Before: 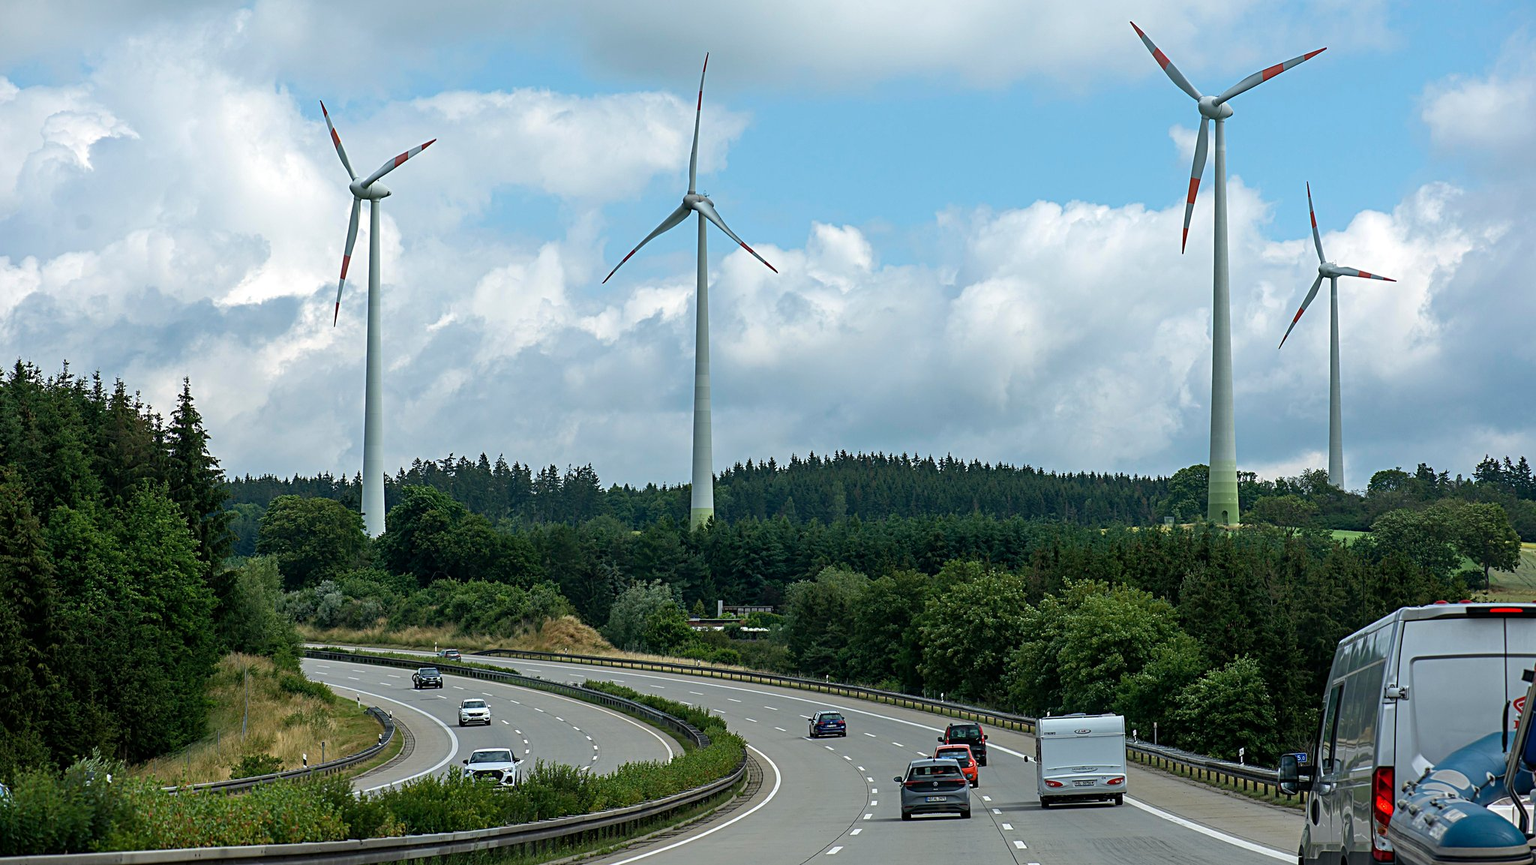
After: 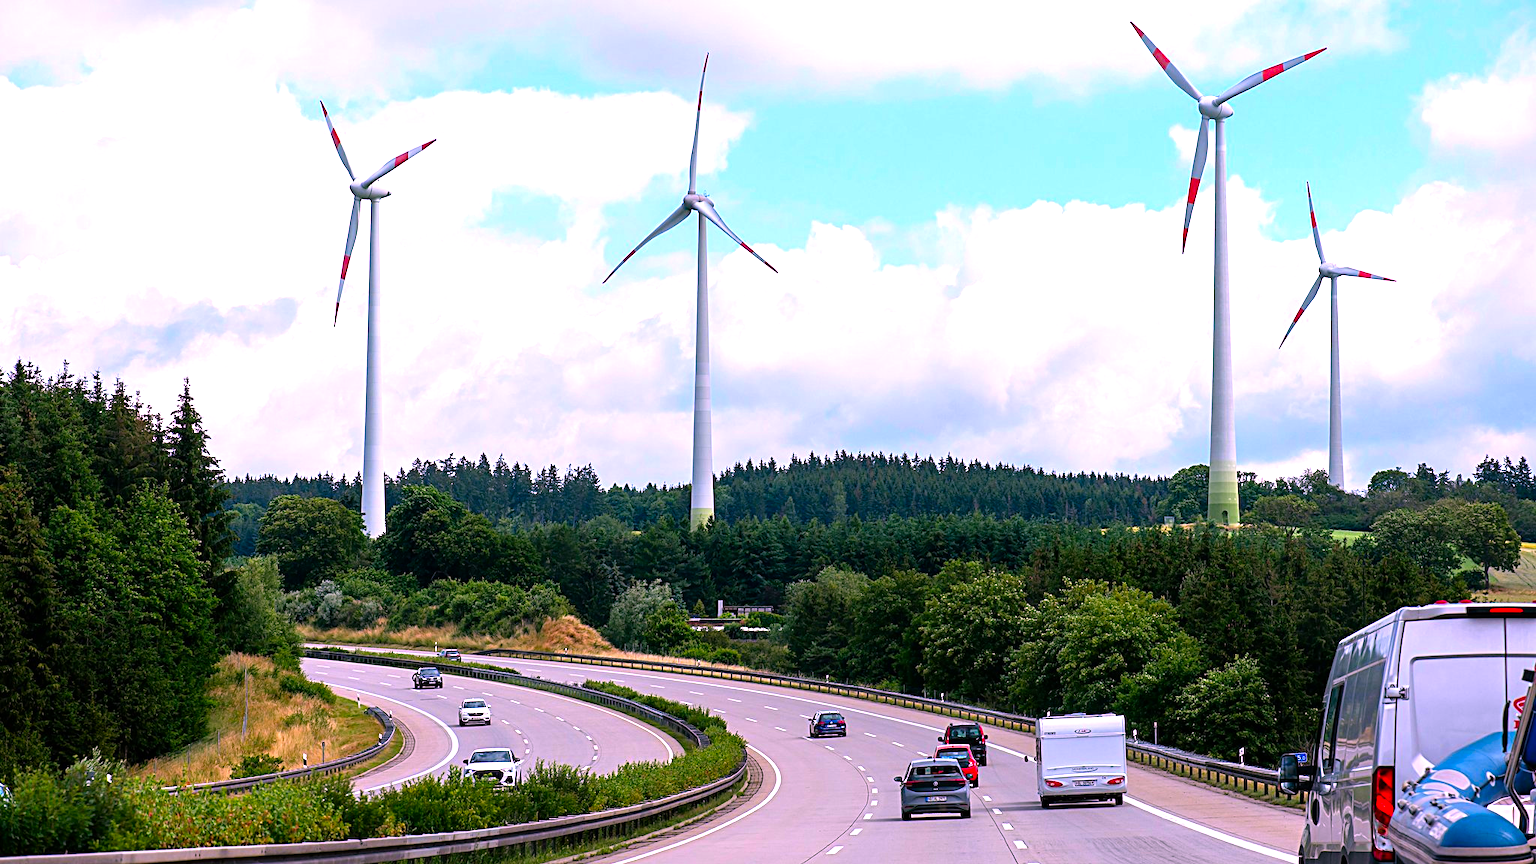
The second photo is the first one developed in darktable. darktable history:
color correction: highlights a* 19.36, highlights b* -11.53, saturation 1.64
exposure: exposure 0.202 EV, compensate highlight preservation false
tone equalizer: -8 EV -0.725 EV, -7 EV -0.681 EV, -6 EV -0.564 EV, -5 EV -0.386 EV, -3 EV 0.375 EV, -2 EV 0.6 EV, -1 EV 0.697 EV, +0 EV 0.766 EV
